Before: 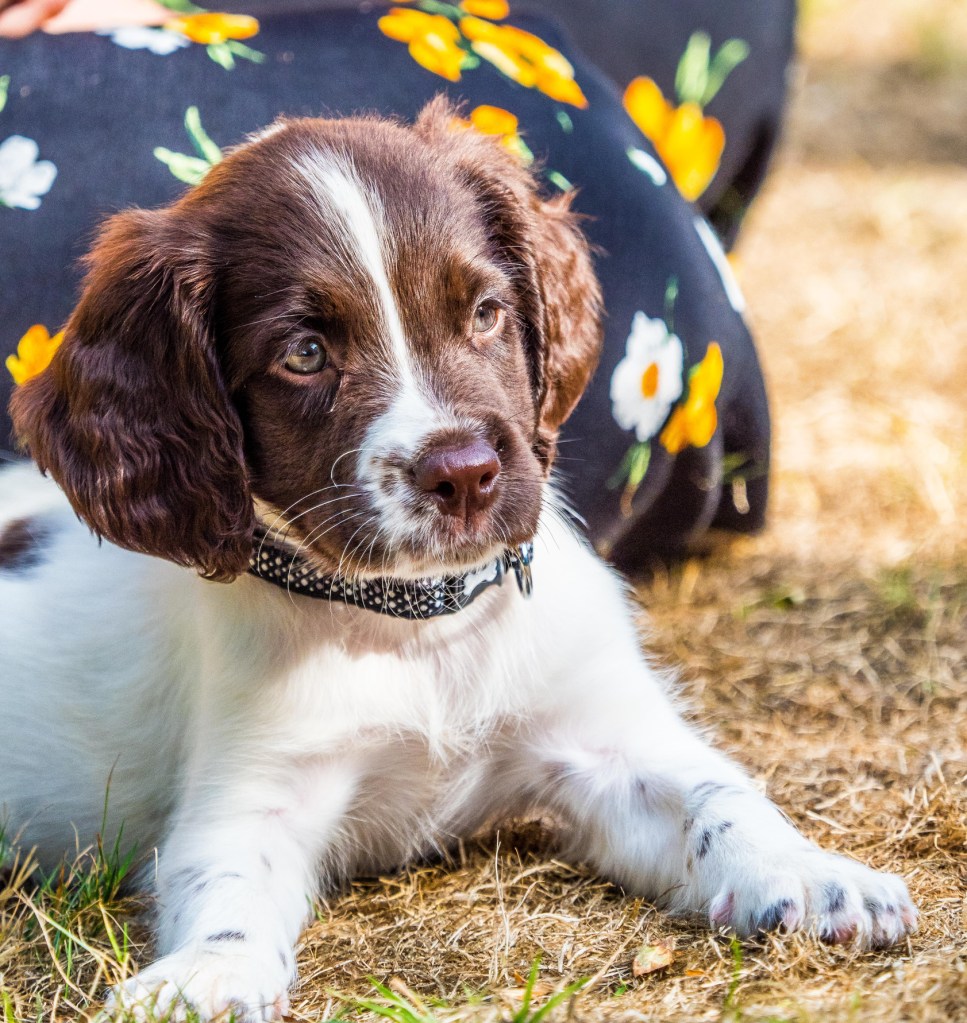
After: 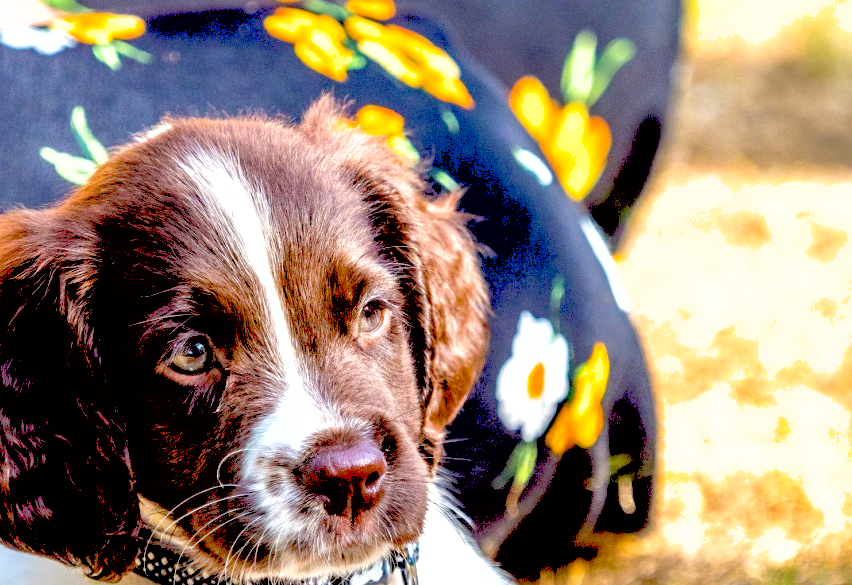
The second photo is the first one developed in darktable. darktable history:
shadows and highlights: on, module defaults
contrast brightness saturation: brightness 0.15
crop and rotate: left 11.812%, bottom 42.776%
exposure: black level correction 0.04, exposure 0.5 EV, compensate highlight preservation false
